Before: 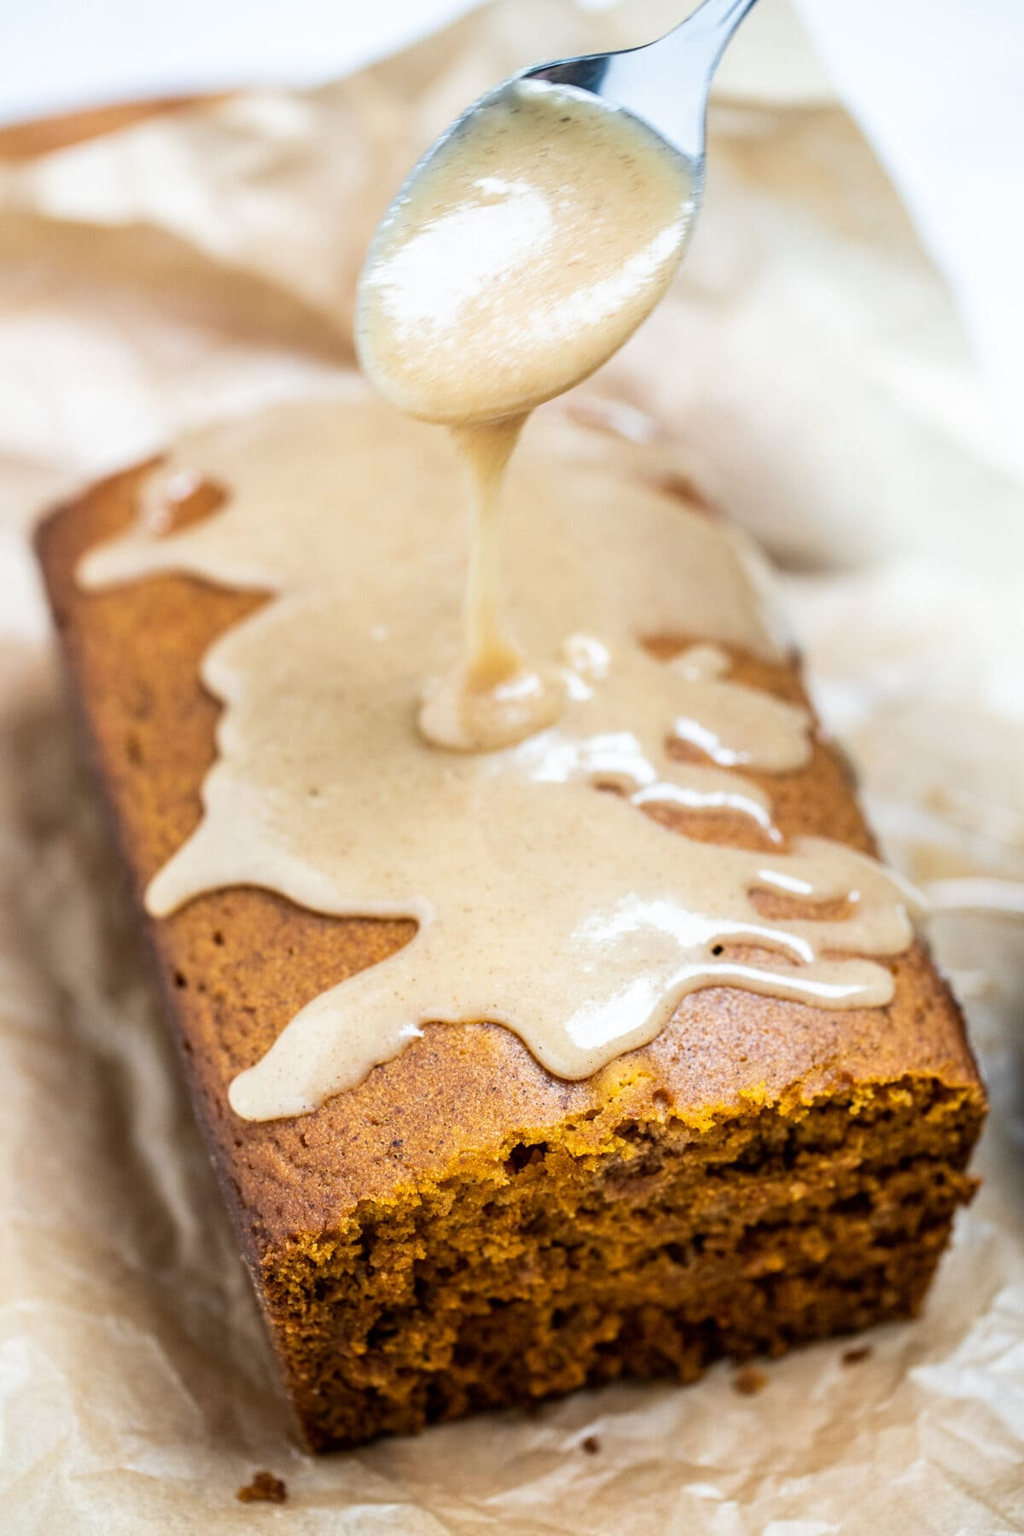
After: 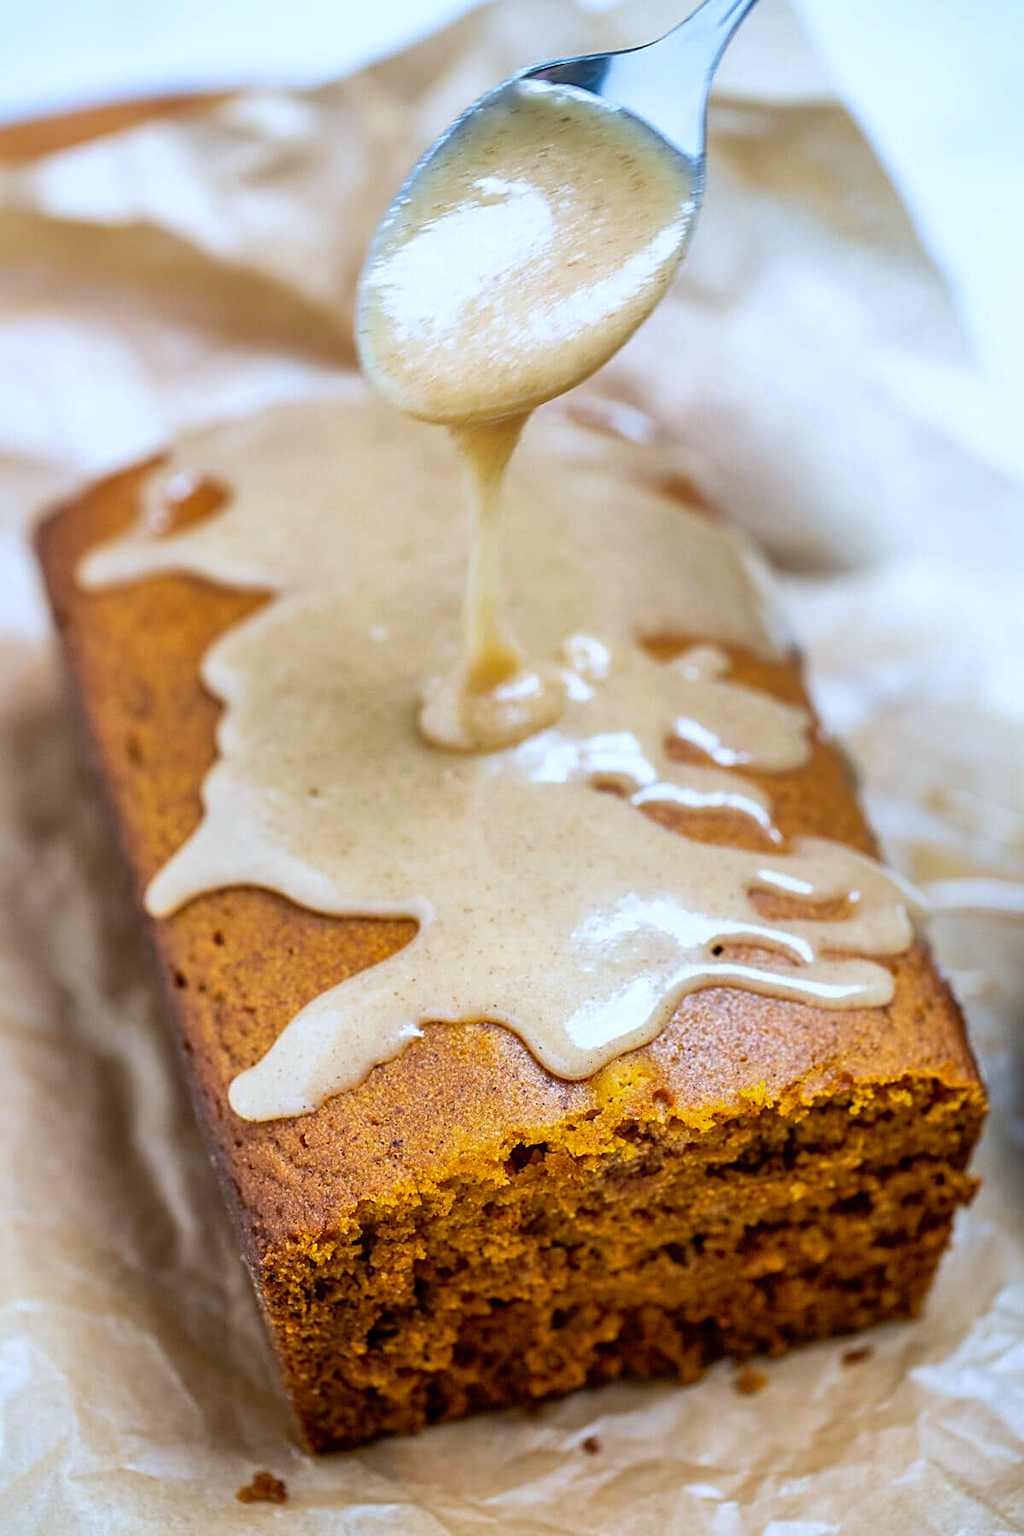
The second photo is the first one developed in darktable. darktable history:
white balance: red 0.954, blue 1.079
shadows and highlights: on, module defaults
sharpen: on, module defaults
contrast brightness saturation: contrast 0.08, saturation 0.2
